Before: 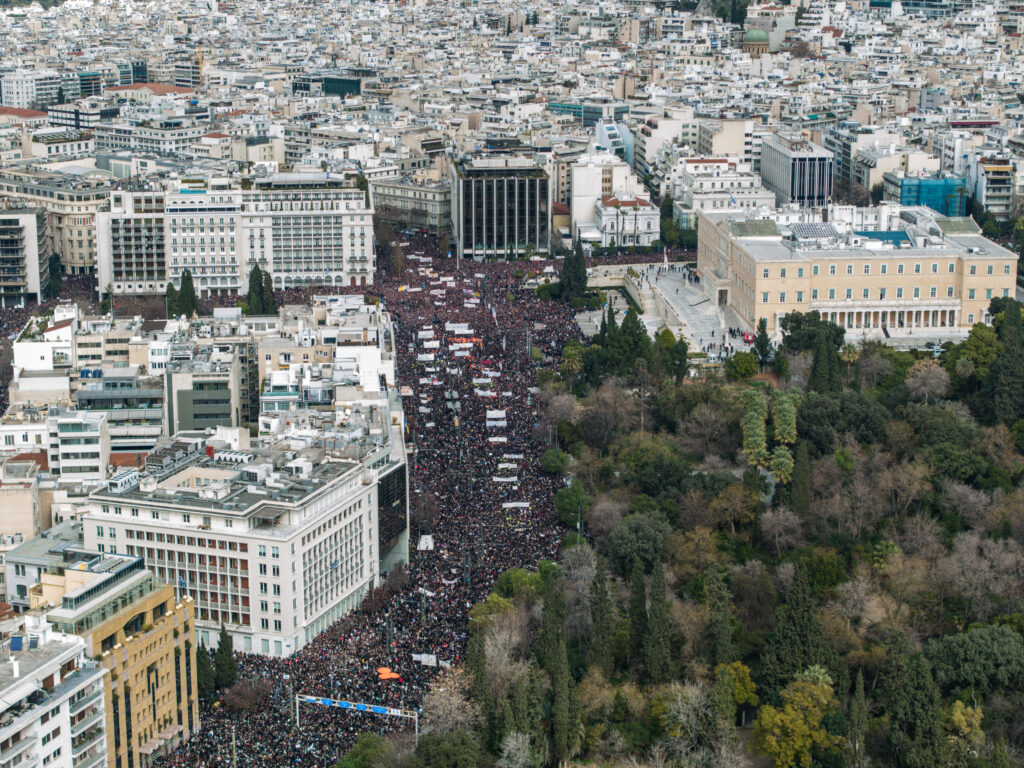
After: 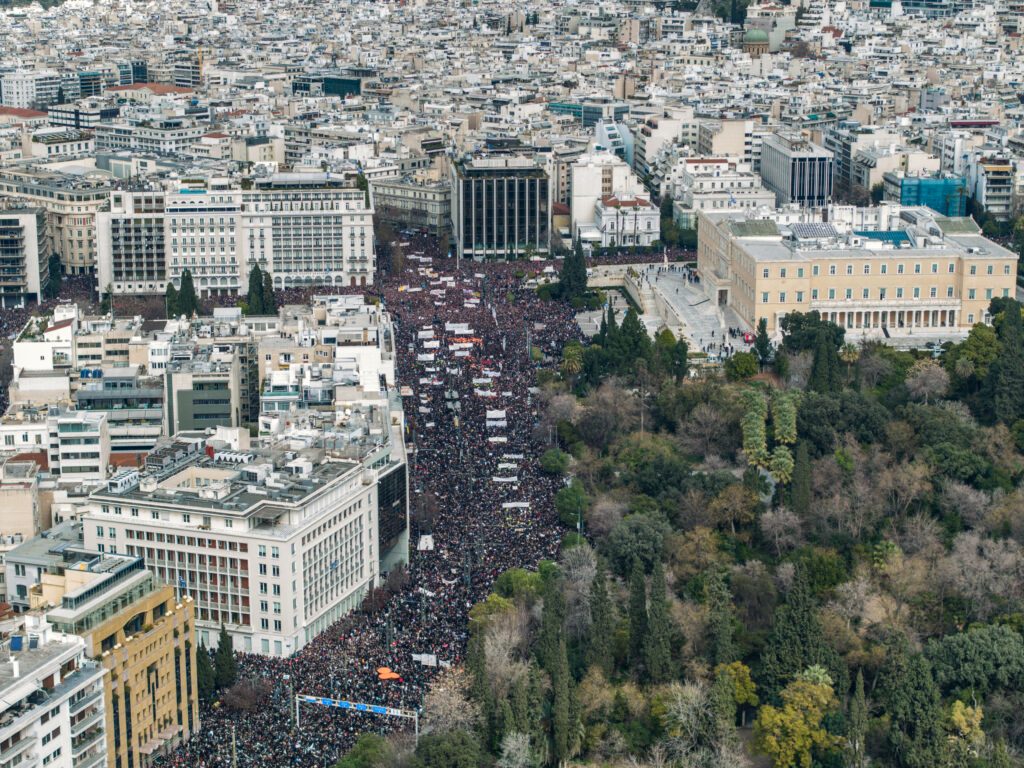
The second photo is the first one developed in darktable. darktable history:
color correction: highlights a* 0.239, highlights b* 2.7, shadows a* -1.32, shadows b* -4.39
shadows and highlights: low approximation 0.01, soften with gaussian
